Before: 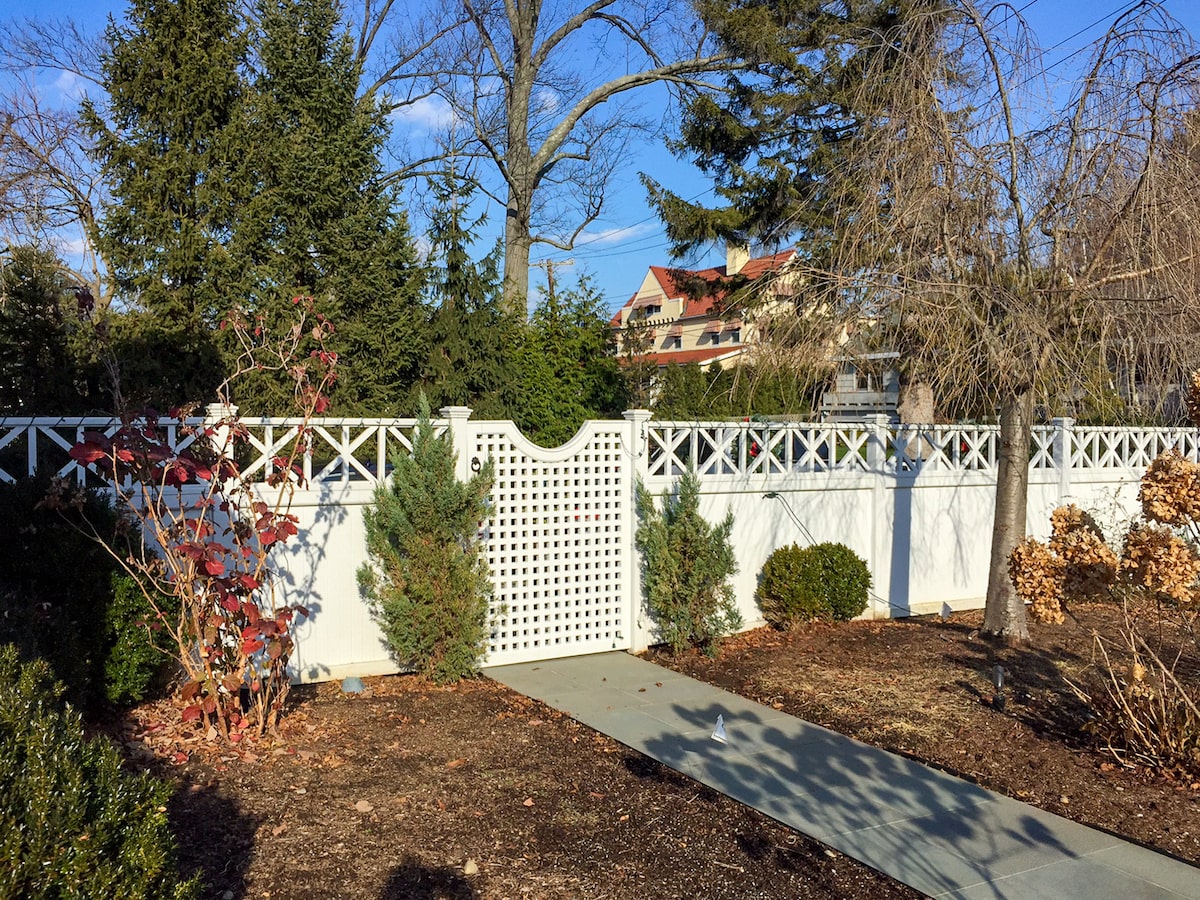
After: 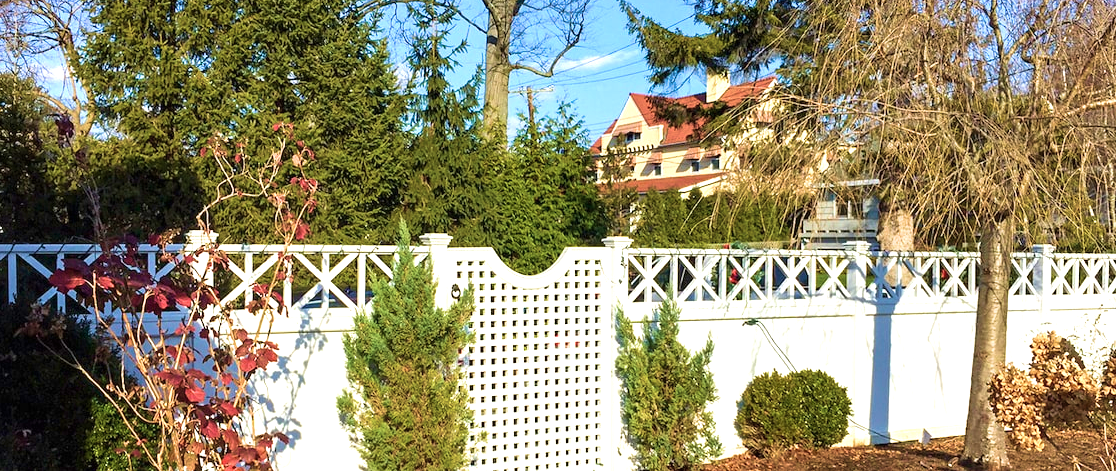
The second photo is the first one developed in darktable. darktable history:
contrast brightness saturation: saturation -0.05
velvia: strength 74%
crop: left 1.744%, top 19.225%, right 5.069%, bottom 28.357%
exposure: black level correction 0, exposure 0.7 EV, compensate exposure bias true, compensate highlight preservation false
